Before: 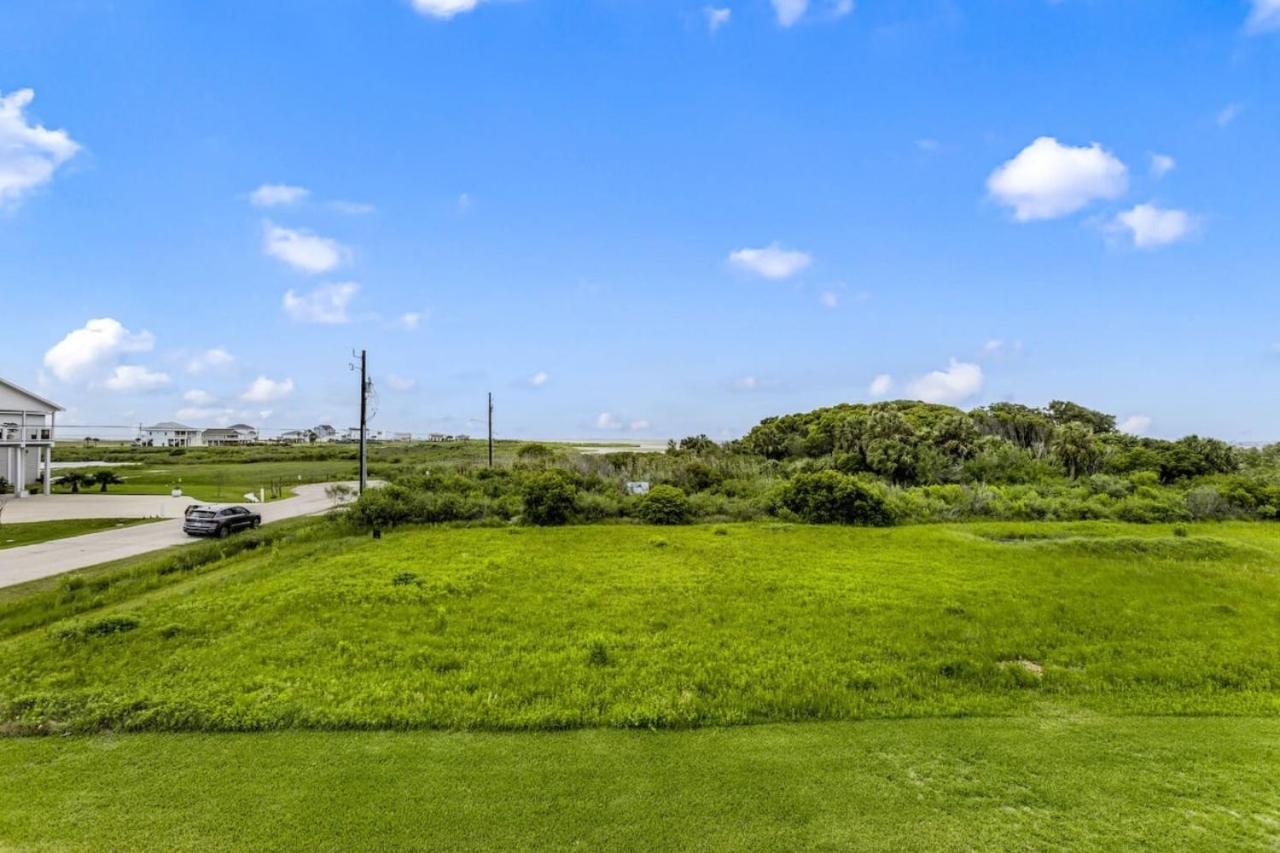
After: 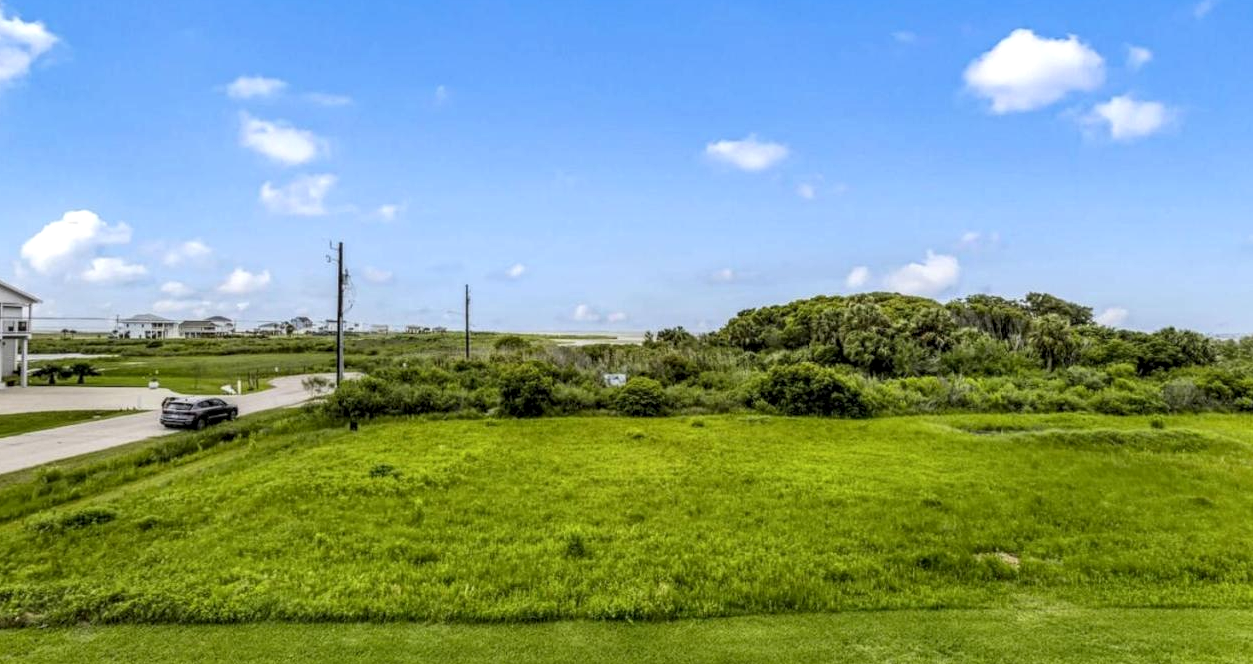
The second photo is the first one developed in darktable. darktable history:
local contrast: highlights 55%, shadows 52%, detail 130%, midtone range 0.452
crop and rotate: left 1.814%, top 12.818%, right 0.25%, bottom 9.225%
